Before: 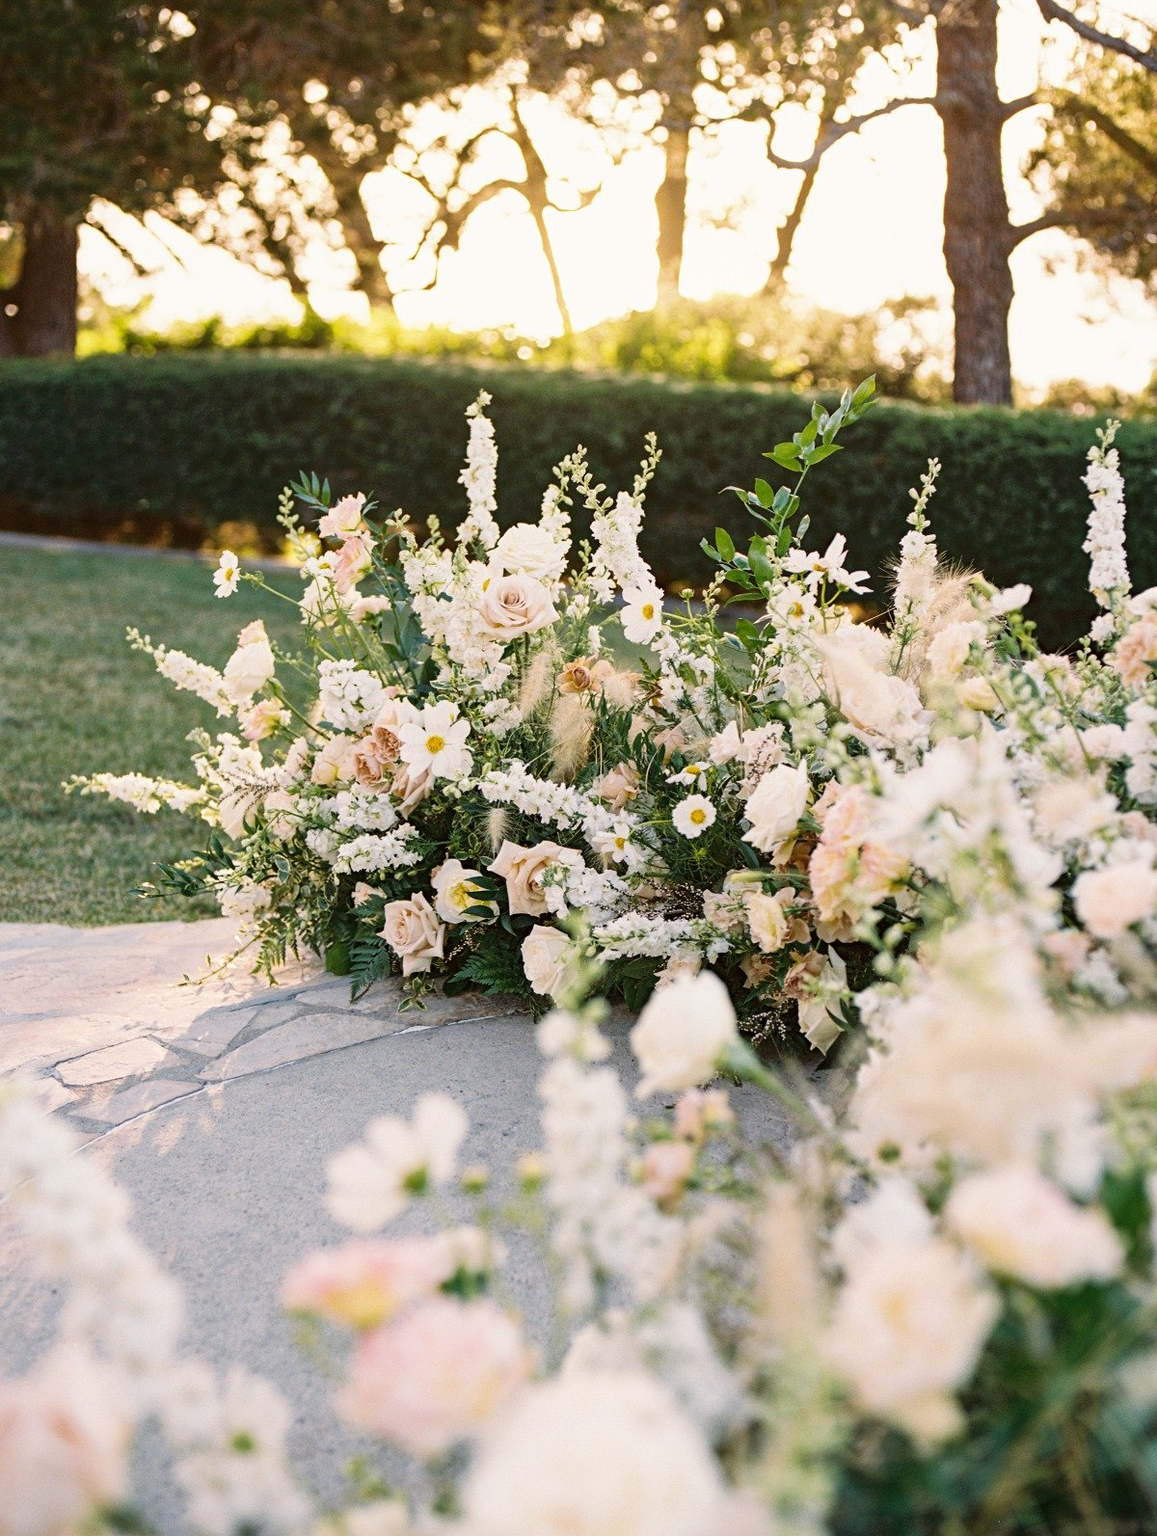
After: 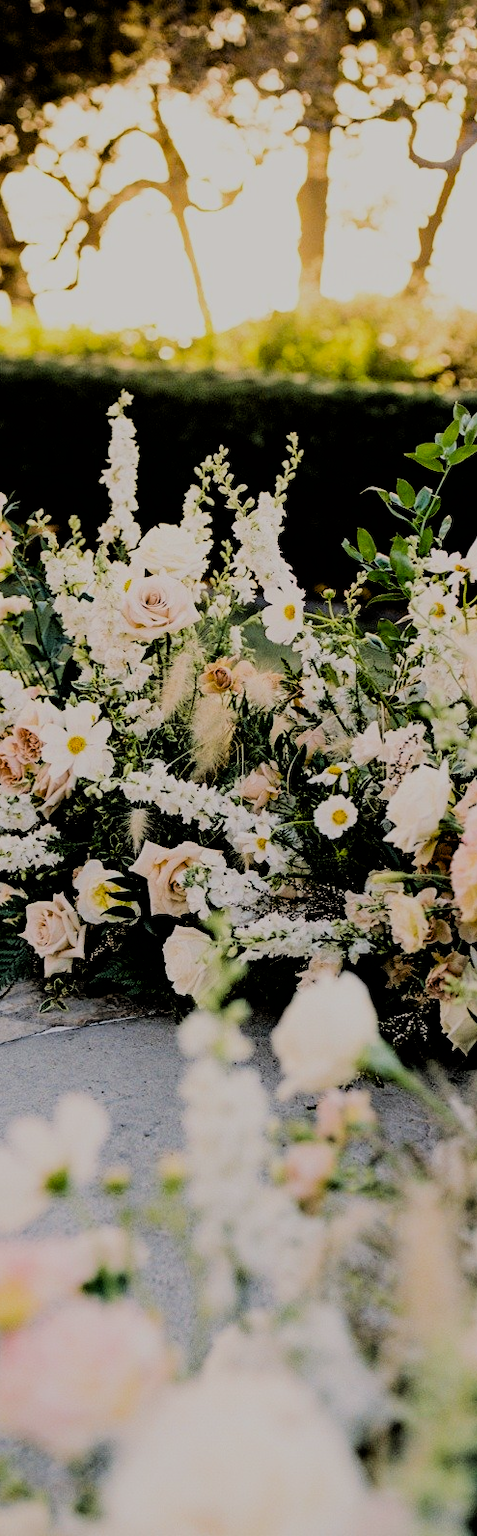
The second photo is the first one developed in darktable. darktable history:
crop: left 31.025%, right 27.309%
contrast brightness saturation: contrast 0.04, saturation 0.164
filmic rgb: black relative exposure -3.22 EV, white relative exposure 7.02 EV, hardness 1.48, contrast 1.357, iterations of high-quality reconstruction 0
exposure: black level correction 0.011, exposure -0.478 EV, compensate highlight preservation false
